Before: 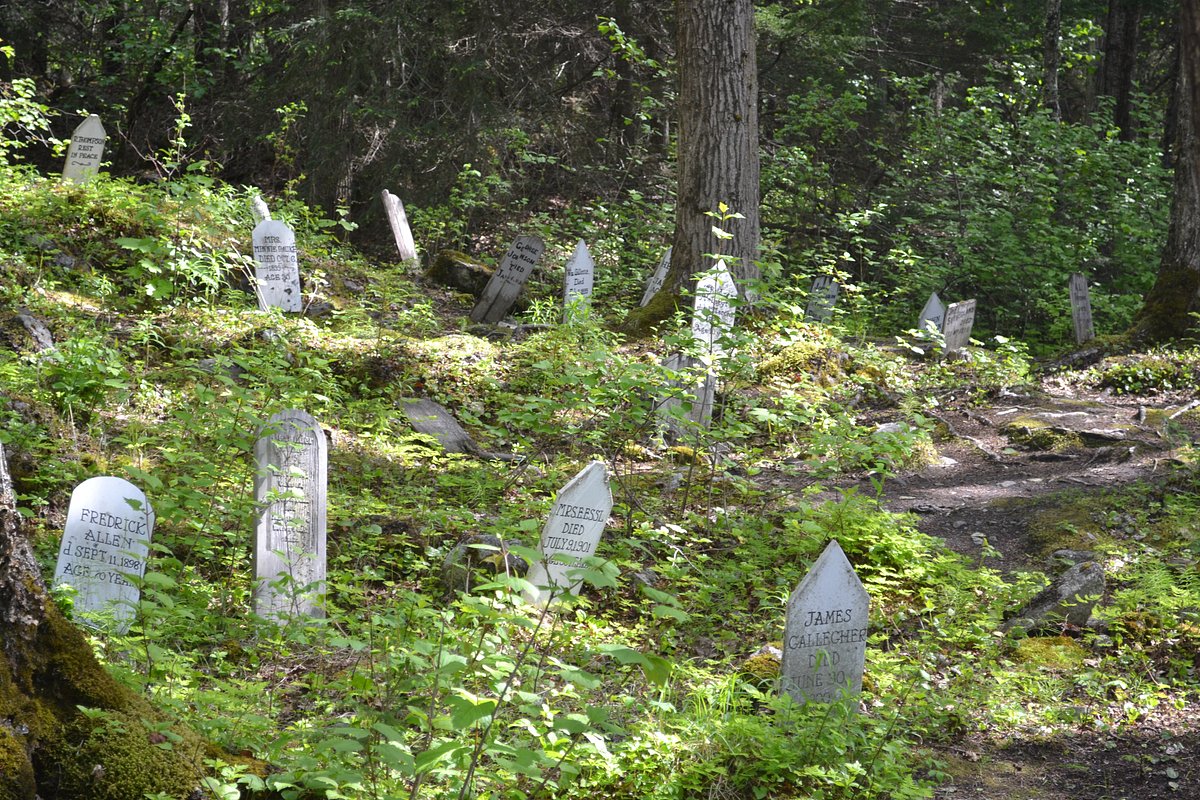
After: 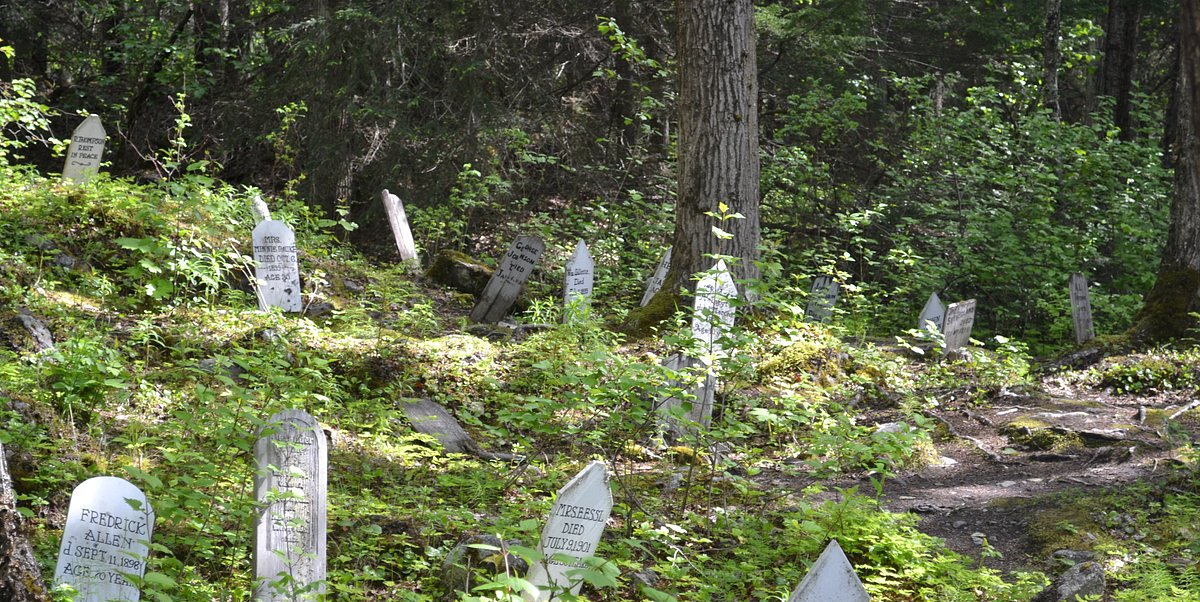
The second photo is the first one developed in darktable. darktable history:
crop: bottom 24.677%
local contrast: mode bilateral grid, contrast 20, coarseness 50, detail 119%, midtone range 0.2
